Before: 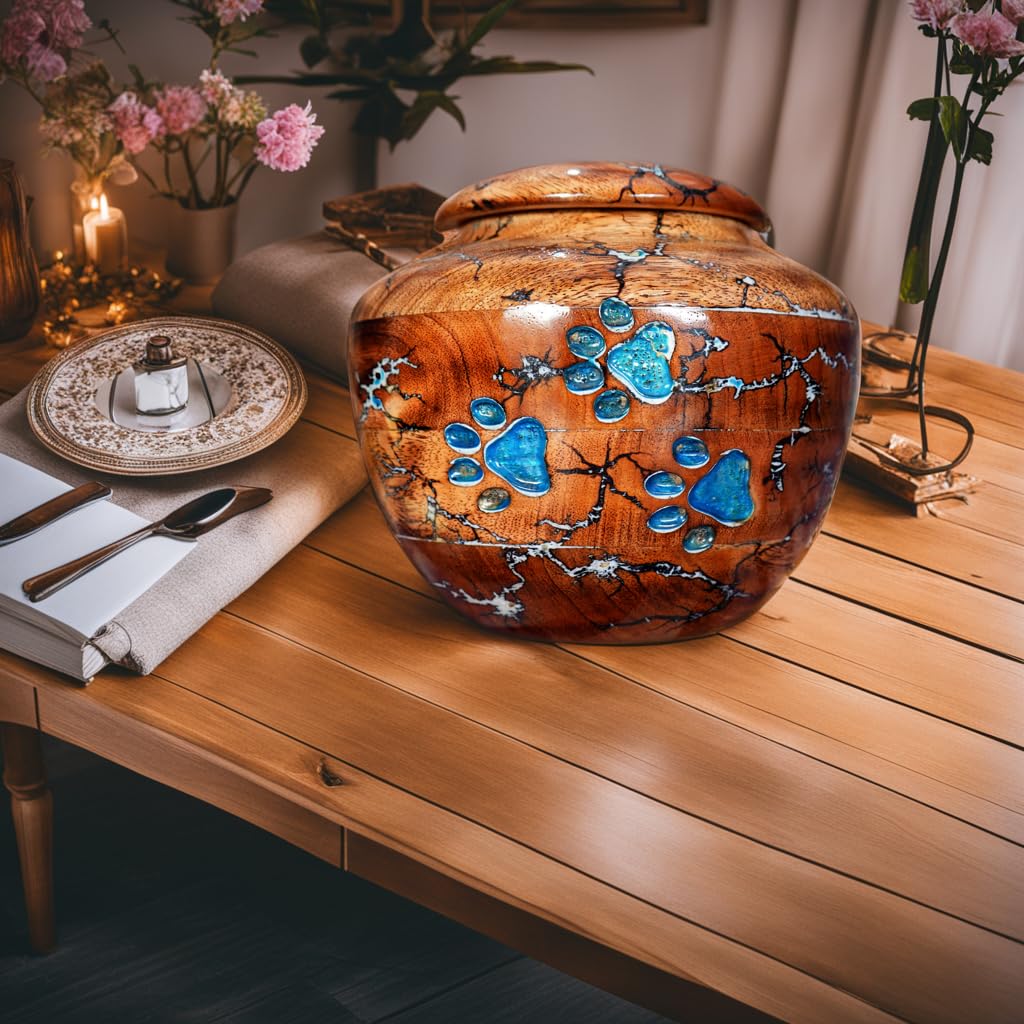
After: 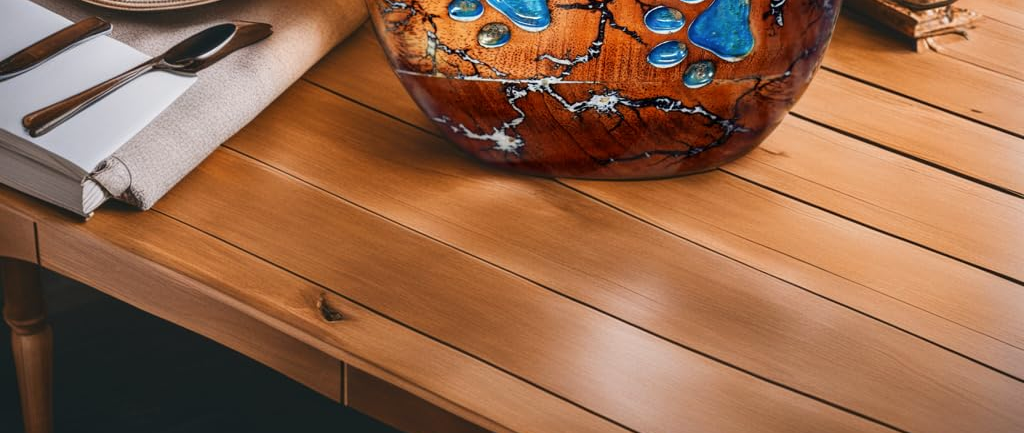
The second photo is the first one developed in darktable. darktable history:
crop: top 45.417%, bottom 12.218%
color correction: highlights b* 2.96
